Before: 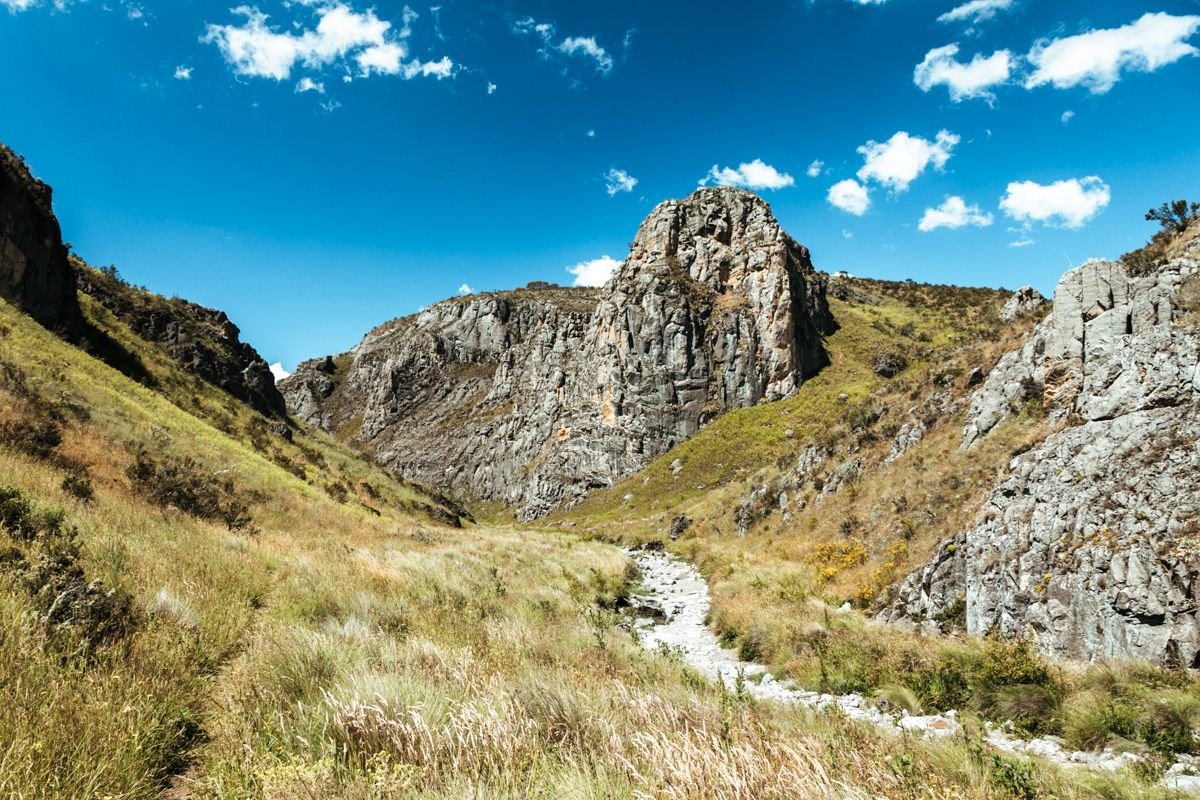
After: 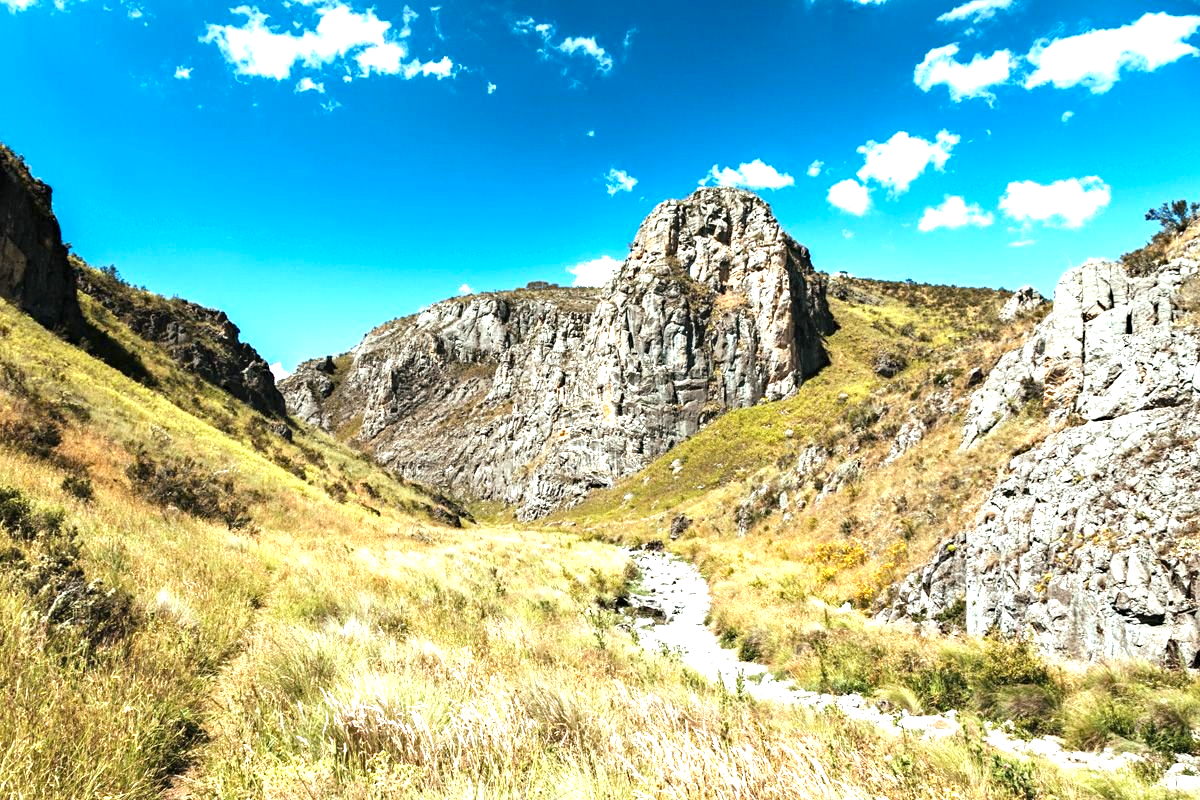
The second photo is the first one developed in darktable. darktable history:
haze removal: adaptive false
exposure: black level correction 0, exposure 1 EV, compensate highlight preservation false
